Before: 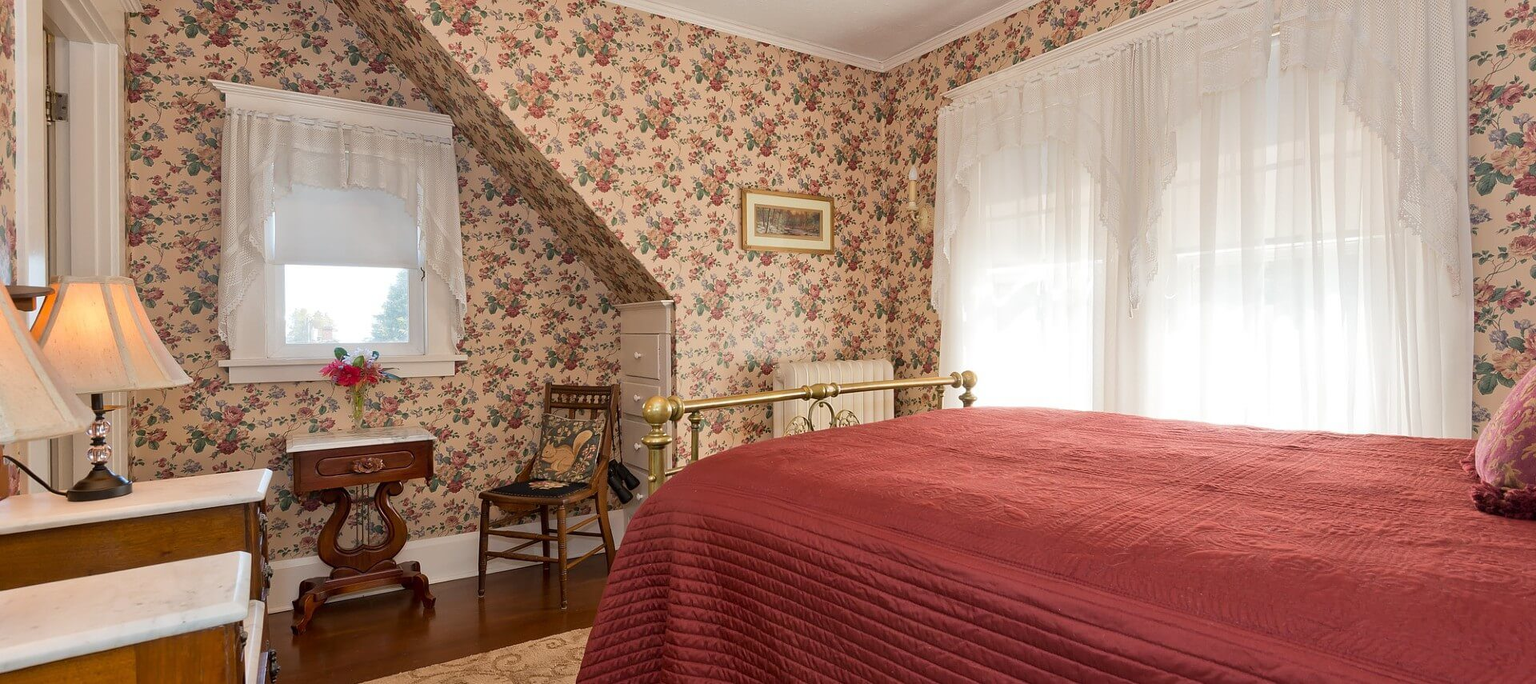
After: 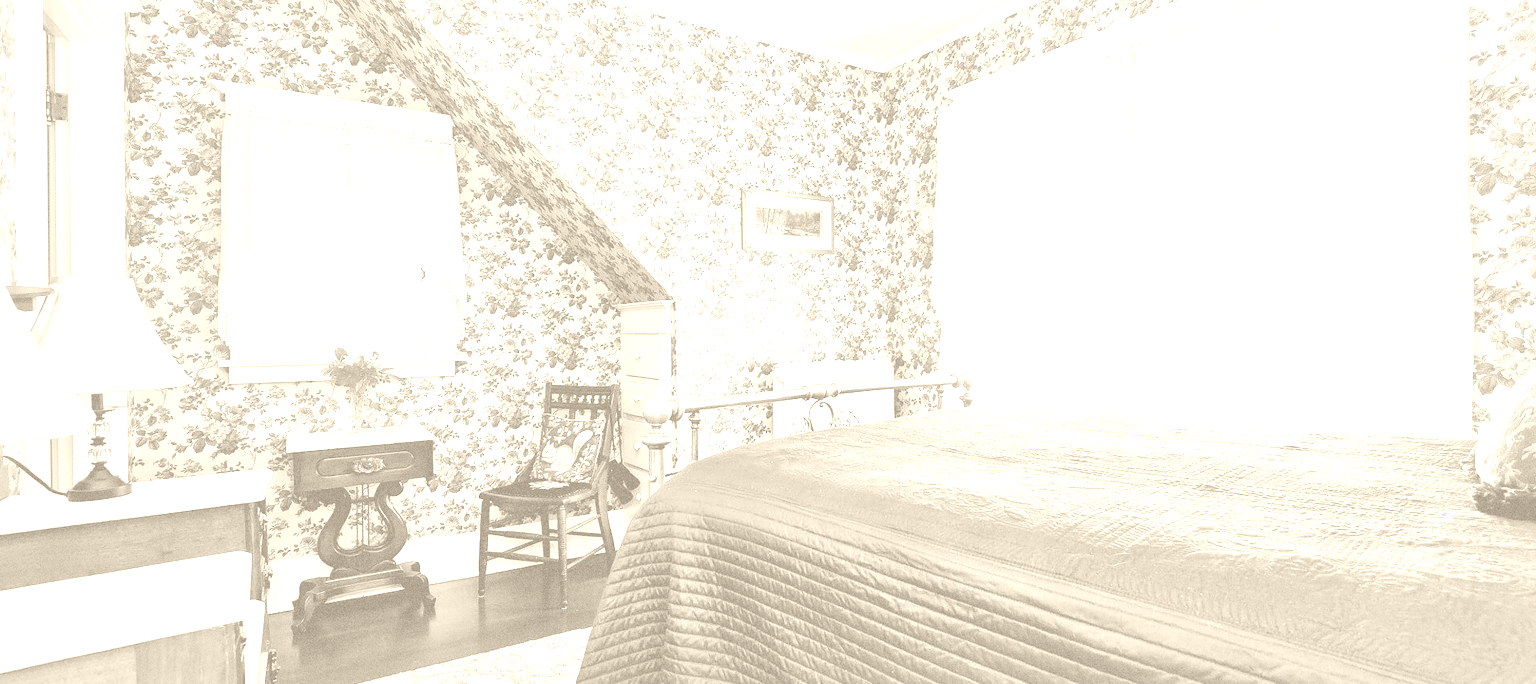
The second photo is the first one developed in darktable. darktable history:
base curve: curves: ch0 [(0, 0) (0.028, 0.03) (0.121, 0.232) (0.46, 0.748) (0.859, 0.968) (1, 1)], preserve colors none
colorize: hue 36°, saturation 71%, lightness 80.79%
velvia: on, module defaults
local contrast: mode bilateral grid, contrast 44, coarseness 69, detail 214%, midtone range 0.2
grain: coarseness 0.09 ISO, strength 40%
tone equalizer: on, module defaults
